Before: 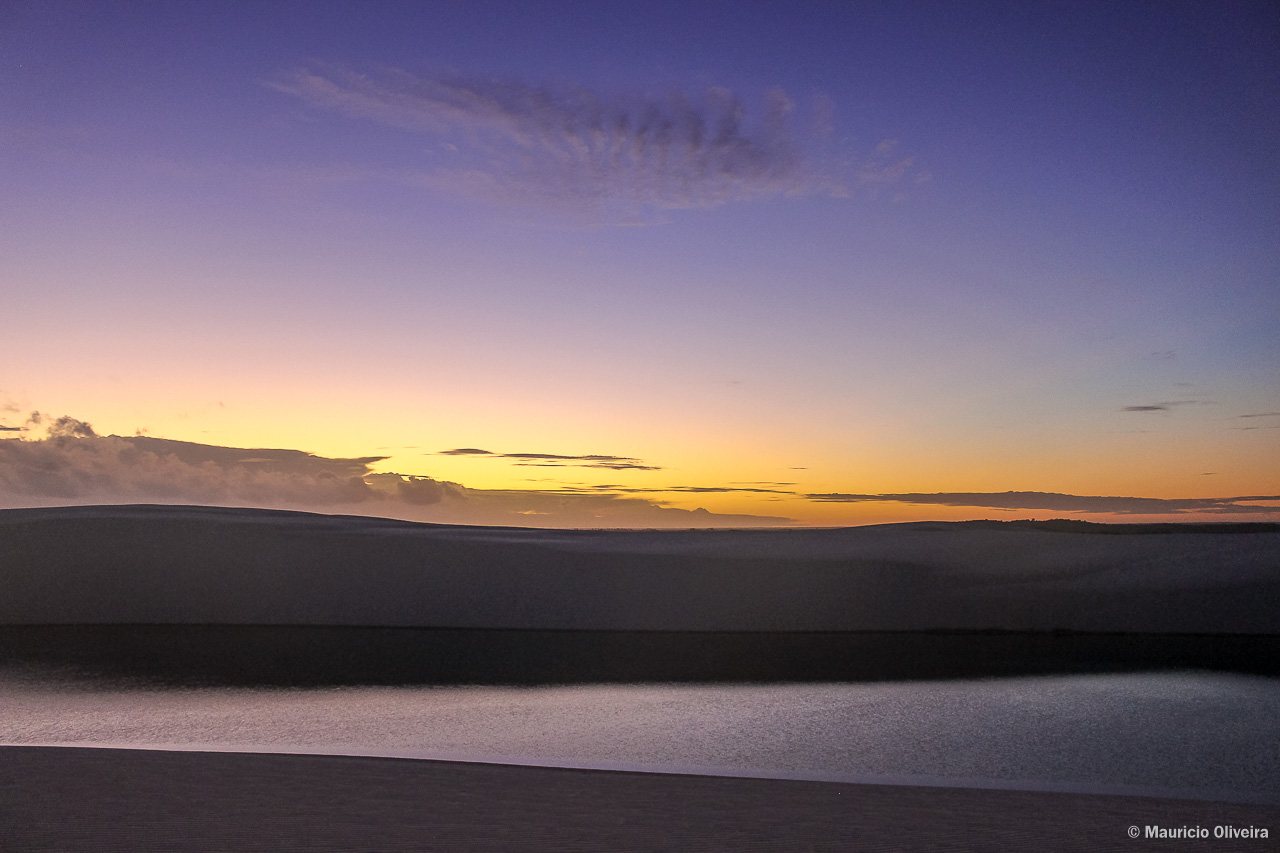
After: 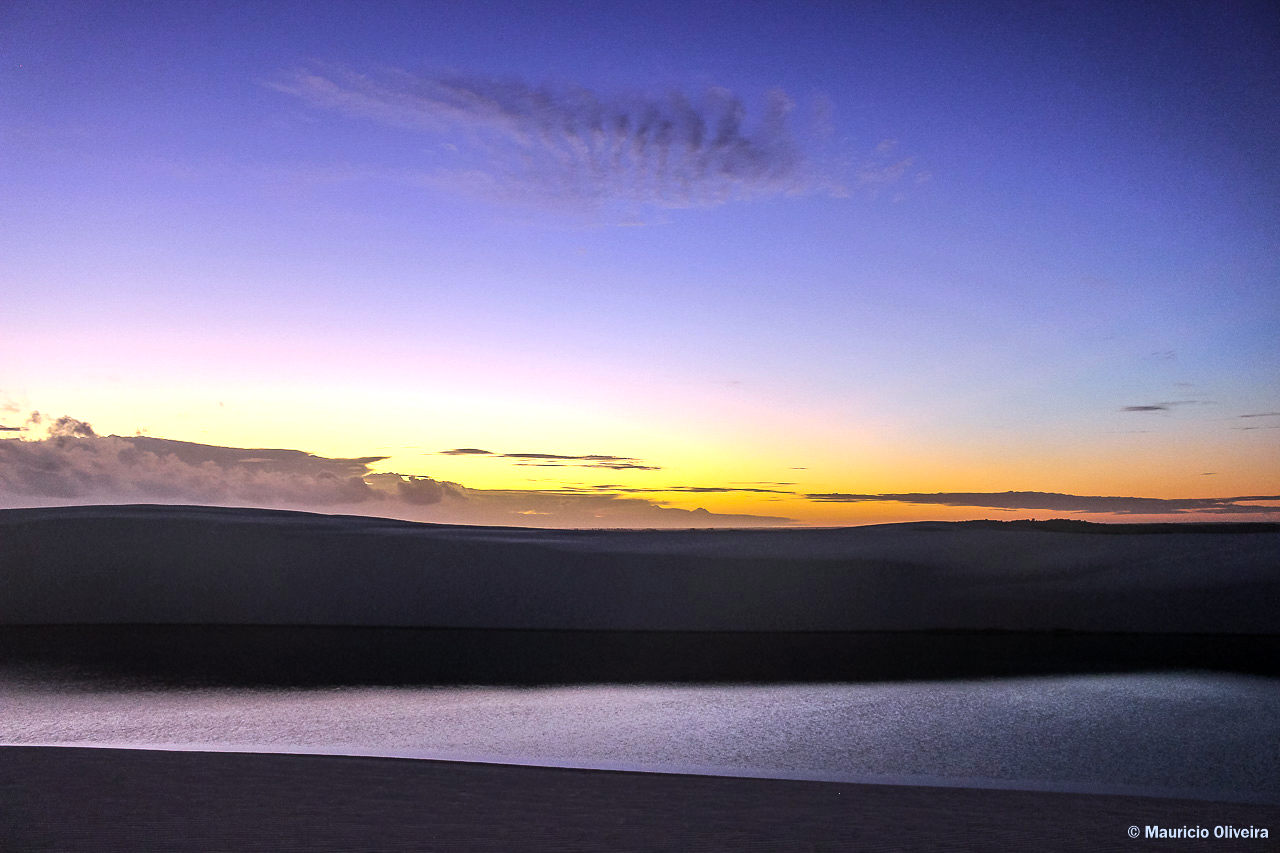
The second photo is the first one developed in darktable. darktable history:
white balance: red 0.926, green 1.003, blue 1.133
tone equalizer: -8 EV -0.75 EV, -7 EV -0.7 EV, -6 EV -0.6 EV, -5 EV -0.4 EV, -3 EV 0.4 EV, -2 EV 0.6 EV, -1 EV 0.7 EV, +0 EV 0.75 EV, edges refinement/feathering 500, mask exposure compensation -1.57 EV, preserve details no
